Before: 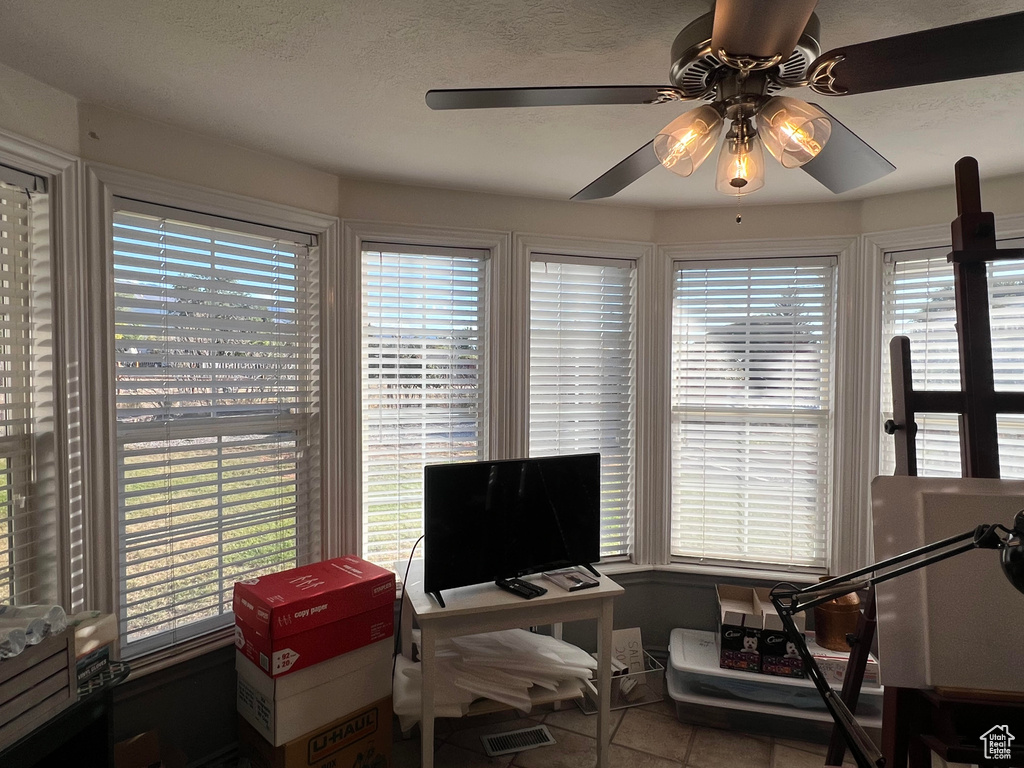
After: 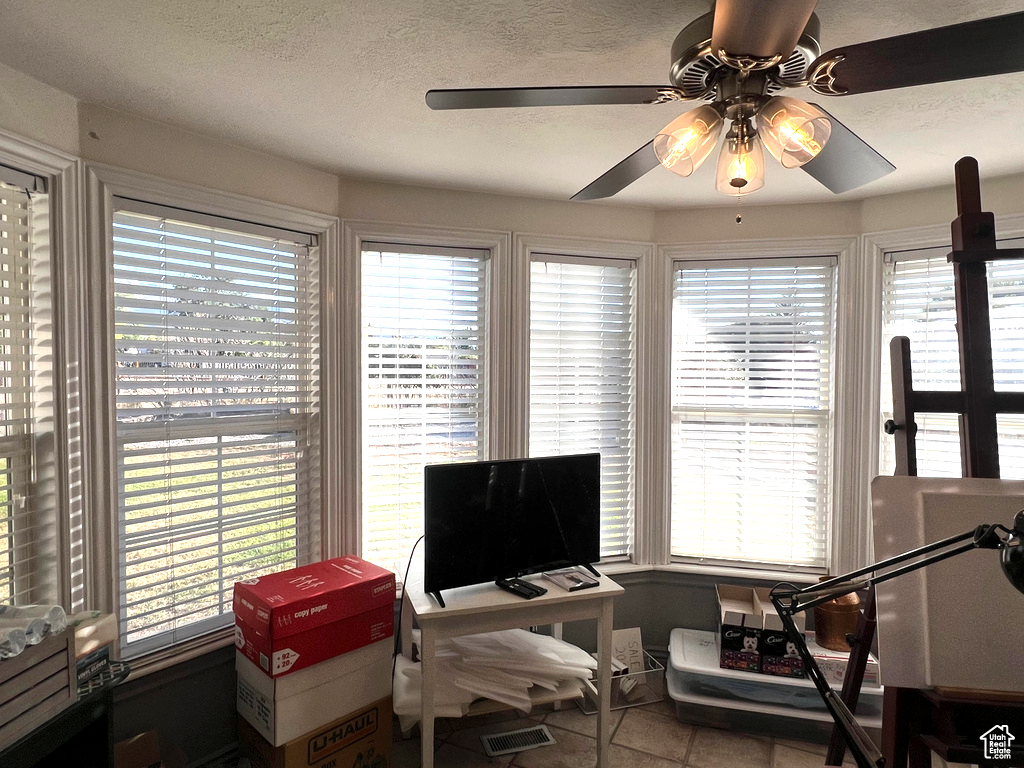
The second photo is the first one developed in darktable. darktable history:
local contrast: mode bilateral grid, contrast 19, coarseness 51, detail 128%, midtone range 0.2
exposure: black level correction 0, exposure 0.692 EV, compensate highlight preservation false
